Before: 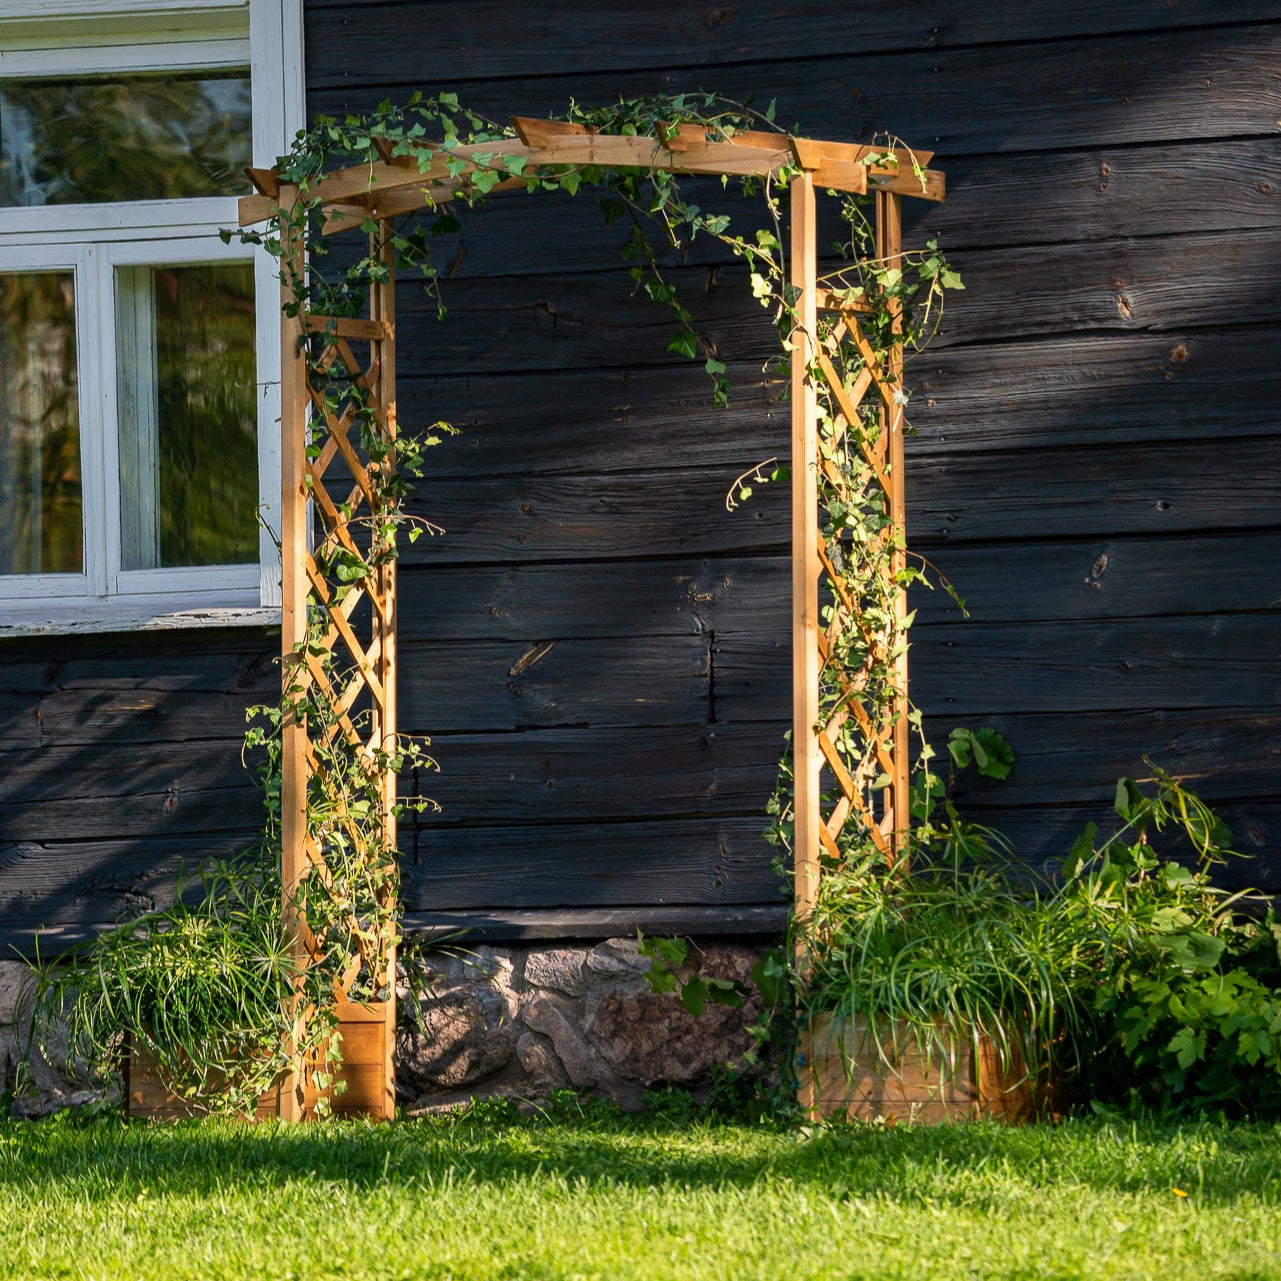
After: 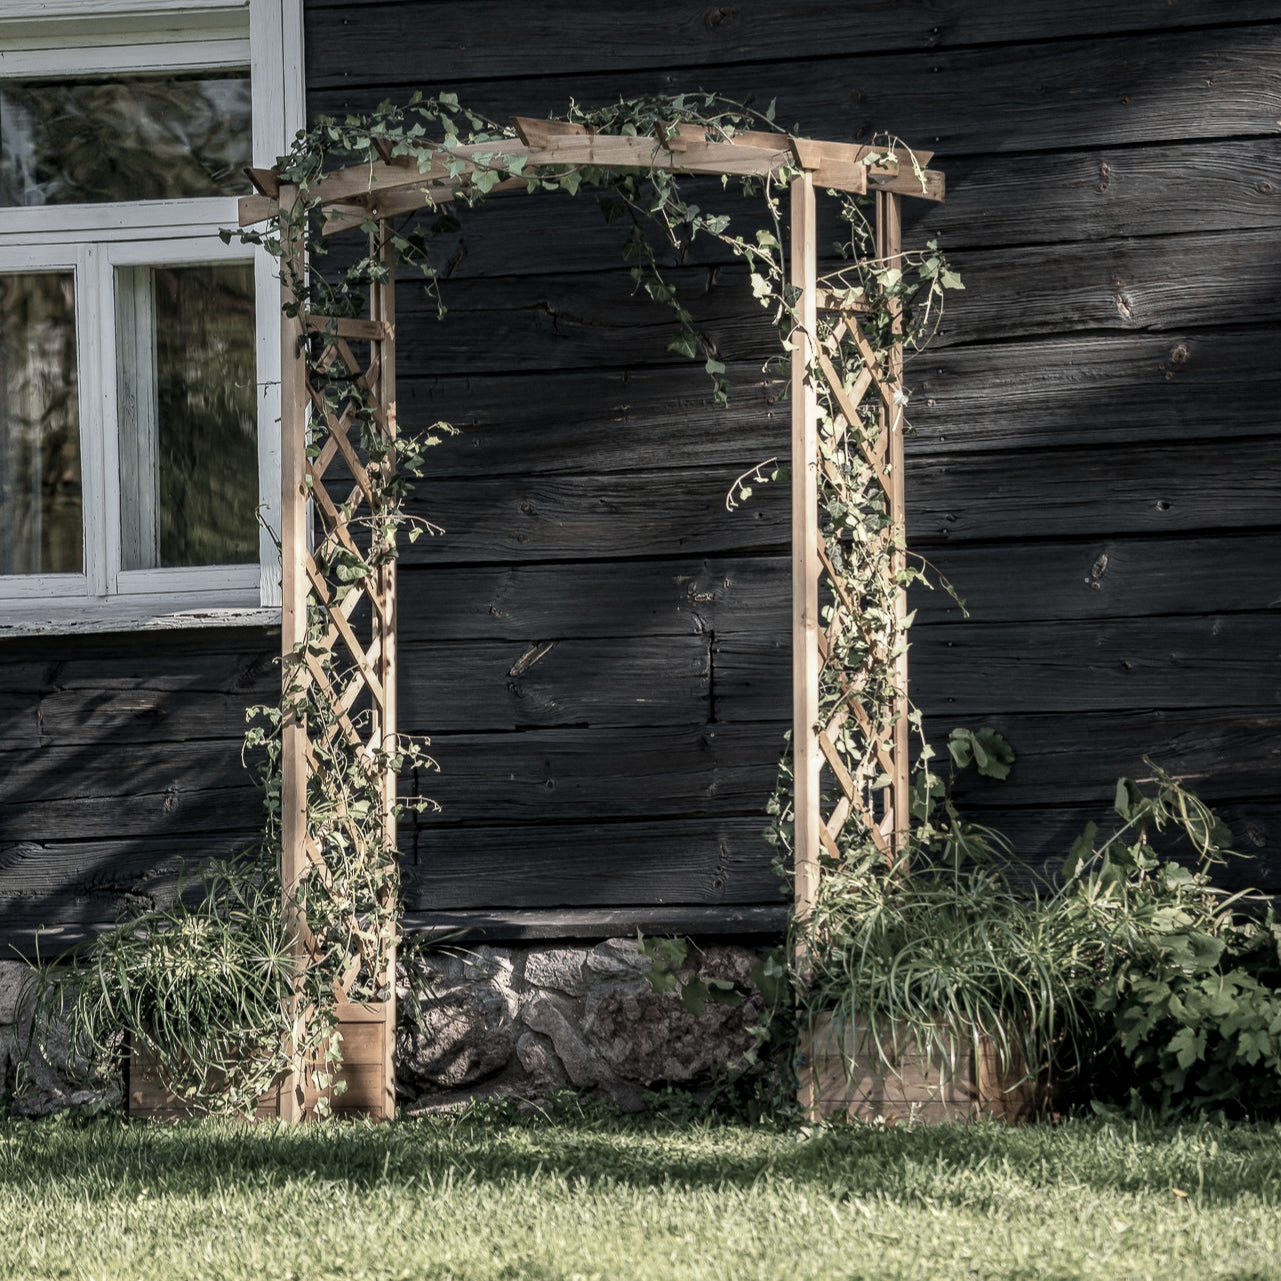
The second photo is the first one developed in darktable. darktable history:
color correction: highlights b* 0.026, saturation 0.352
local contrast: on, module defaults
